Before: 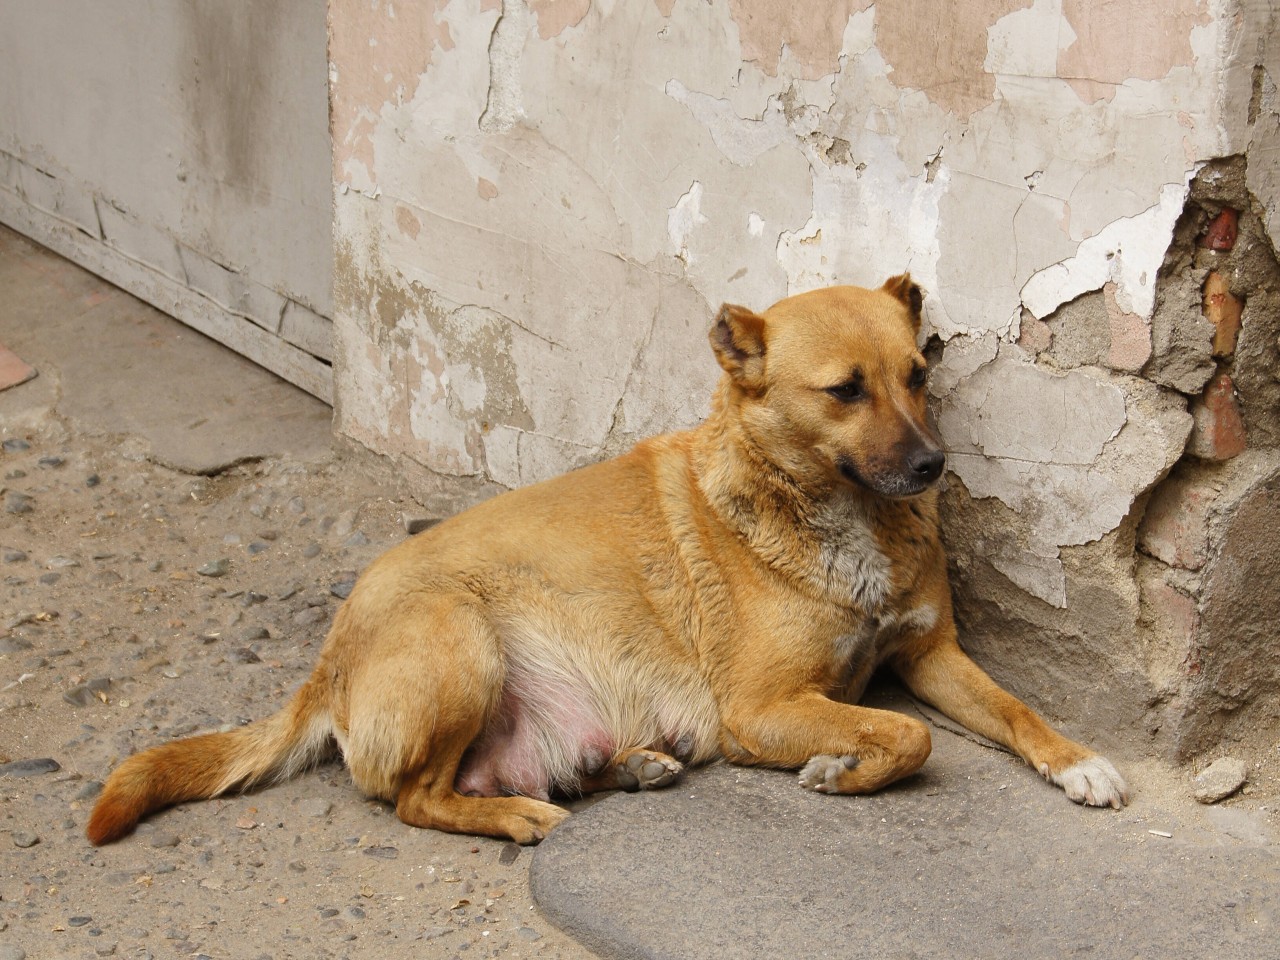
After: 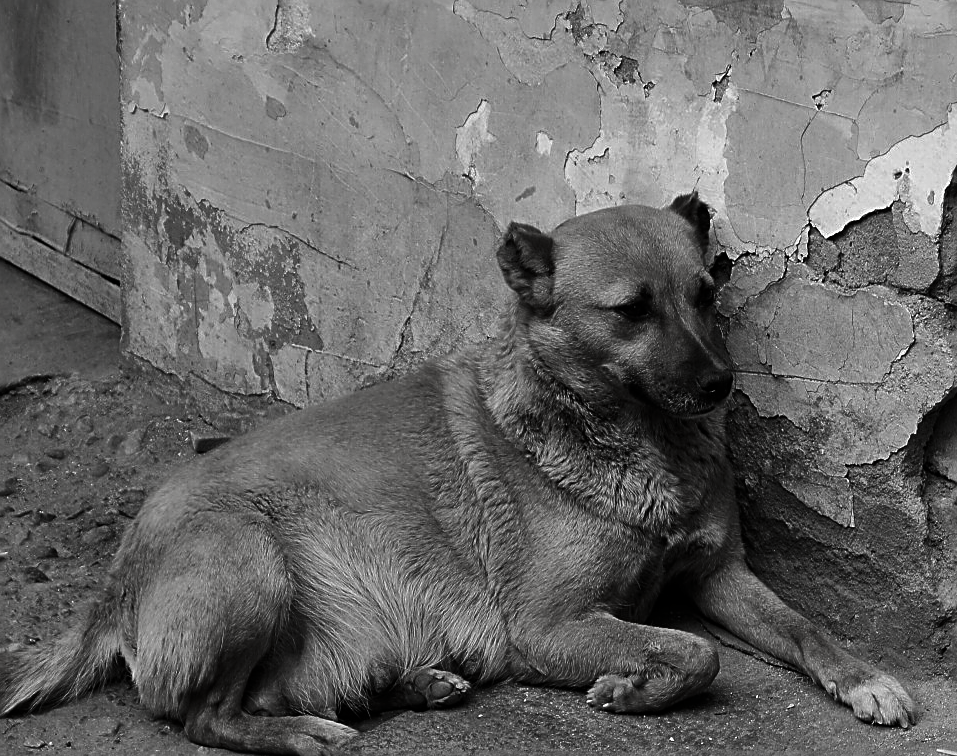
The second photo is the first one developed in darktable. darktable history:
contrast brightness saturation: contrast -0.031, brightness -0.585, saturation -0.983
sharpen: amount 0.741
crop: left 16.569%, top 8.474%, right 8.662%, bottom 12.673%
shadows and highlights: low approximation 0.01, soften with gaussian
